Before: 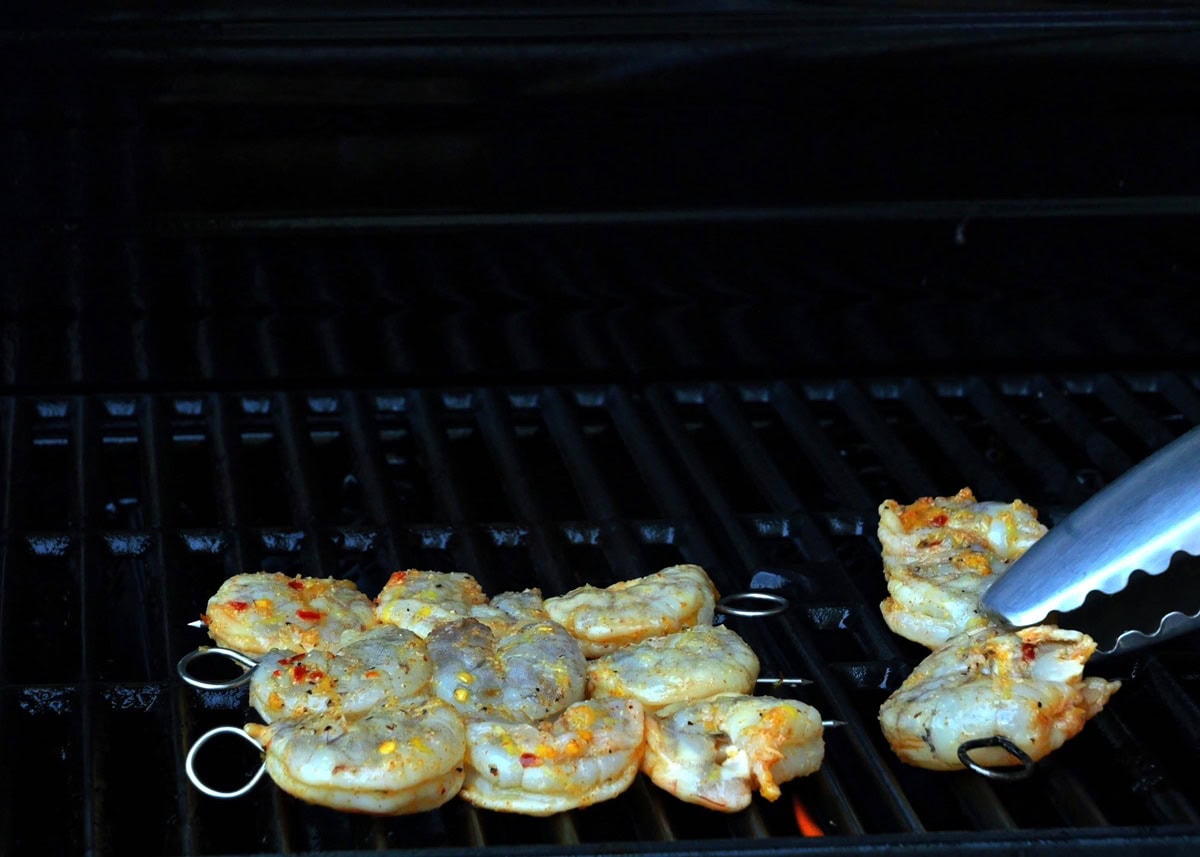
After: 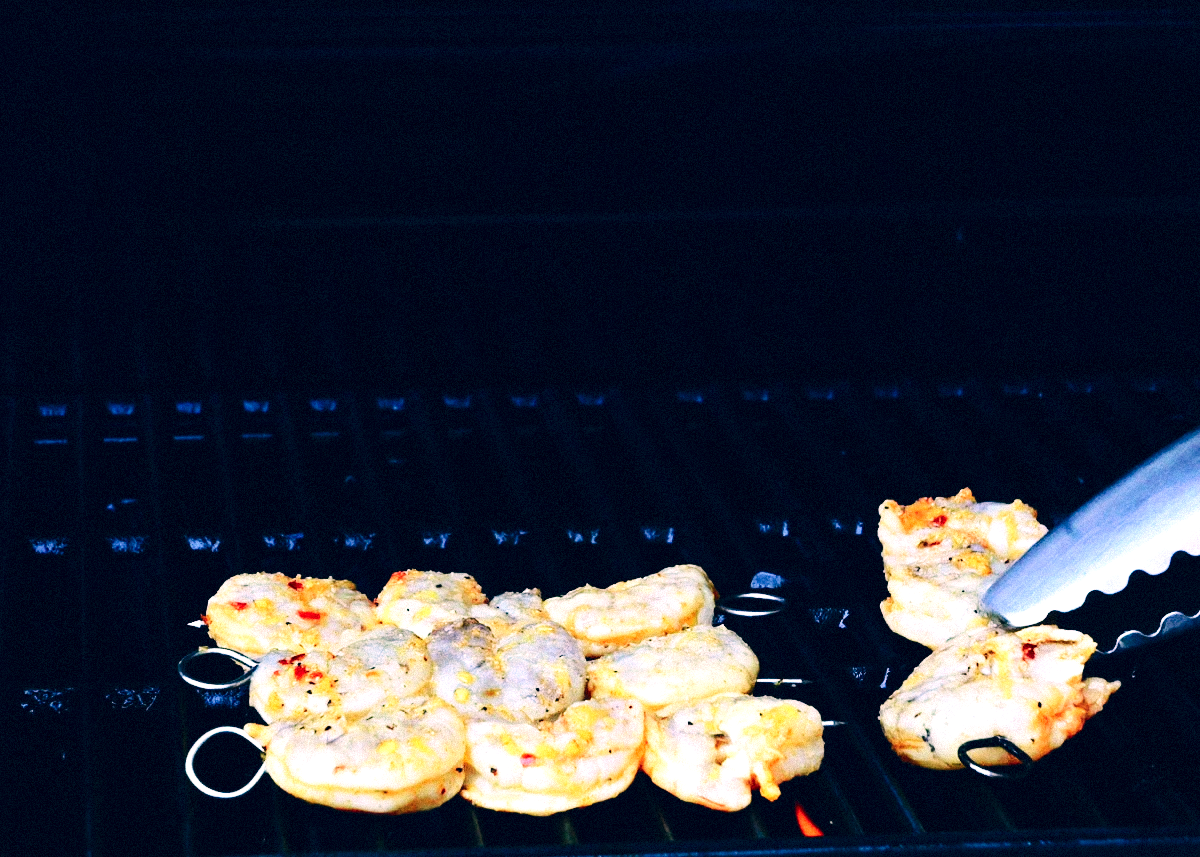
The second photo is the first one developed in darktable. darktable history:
graduated density: hue 238.83°, saturation 50%
base curve: curves: ch0 [(0, 0) (0.036, 0.025) (0.121, 0.166) (0.206, 0.329) (0.605, 0.79) (1, 1)], preserve colors none
grain: mid-tones bias 0%
color correction: highlights a* 14.46, highlights b* 5.85, shadows a* -5.53, shadows b* -15.24, saturation 0.85
tone equalizer: -8 EV -0.417 EV, -7 EV -0.389 EV, -6 EV -0.333 EV, -5 EV -0.222 EV, -3 EV 0.222 EV, -2 EV 0.333 EV, -1 EV 0.389 EV, +0 EV 0.417 EV, edges refinement/feathering 500, mask exposure compensation -1.57 EV, preserve details no
exposure: black level correction 0, exposure 0.7 EV, compensate exposure bias true, compensate highlight preservation false
tone curve: curves: ch0 [(0, 0) (0.126, 0.086) (0.338, 0.327) (0.494, 0.55) (0.703, 0.762) (1, 1)]; ch1 [(0, 0) (0.346, 0.324) (0.45, 0.431) (0.5, 0.5) (0.522, 0.517) (0.55, 0.578) (1, 1)]; ch2 [(0, 0) (0.44, 0.424) (0.501, 0.499) (0.554, 0.563) (0.622, 0.667) (0.707, 0.746) (1, 1)], color space Lab, independent channels, preserve colors none
